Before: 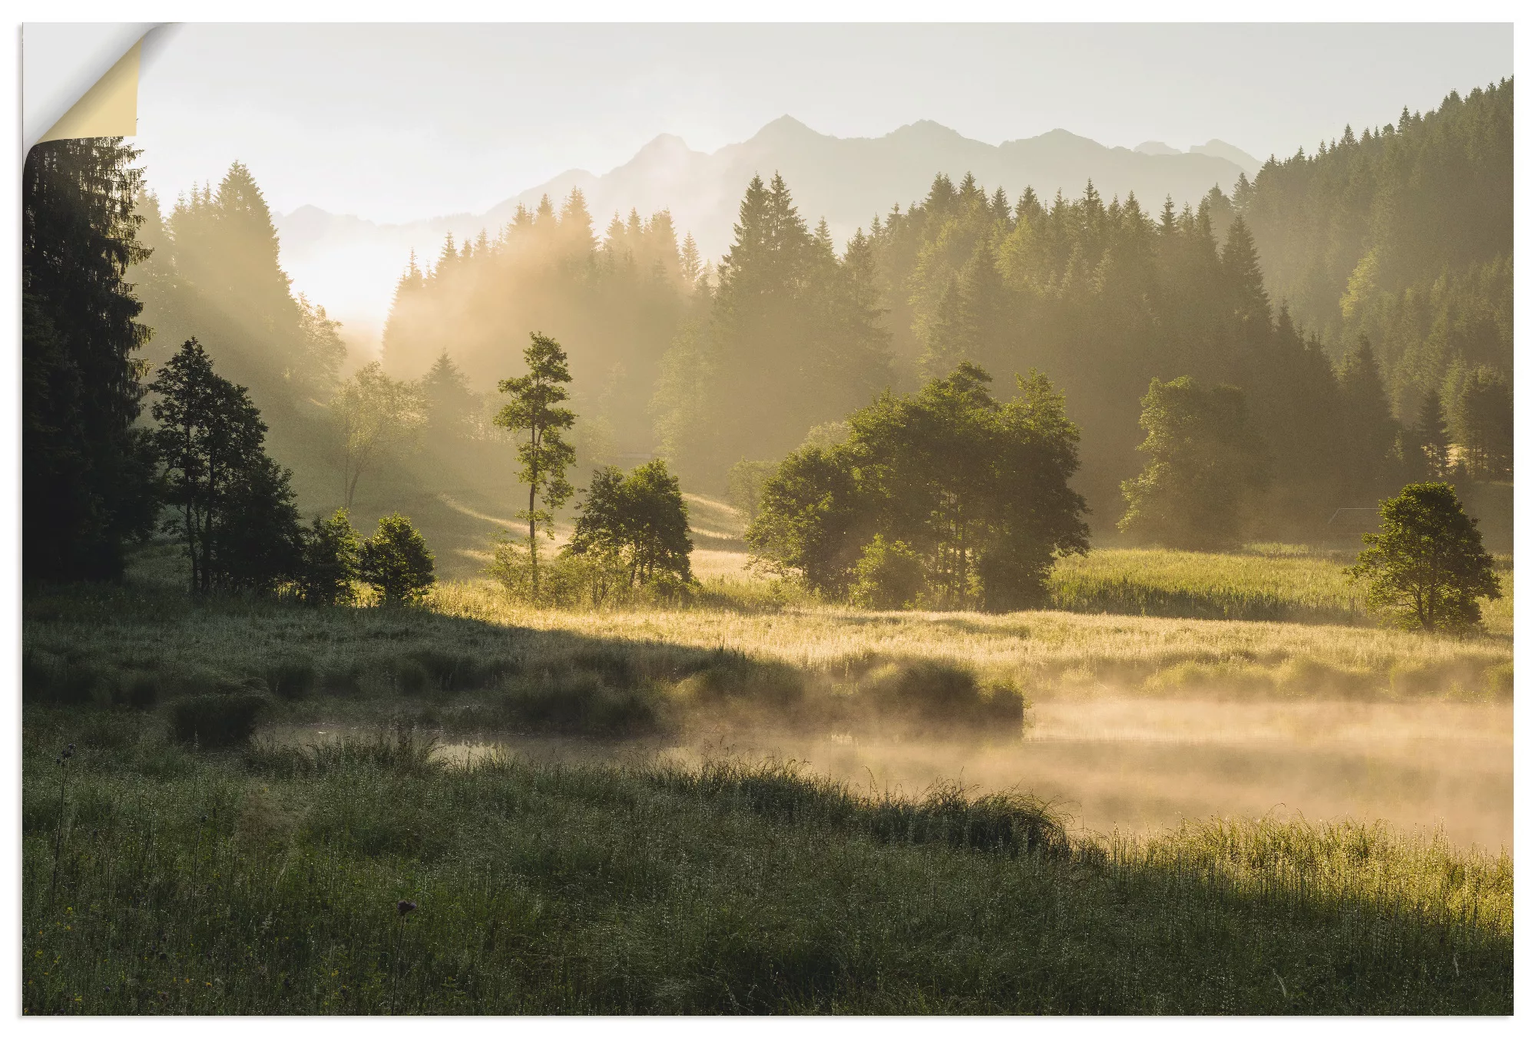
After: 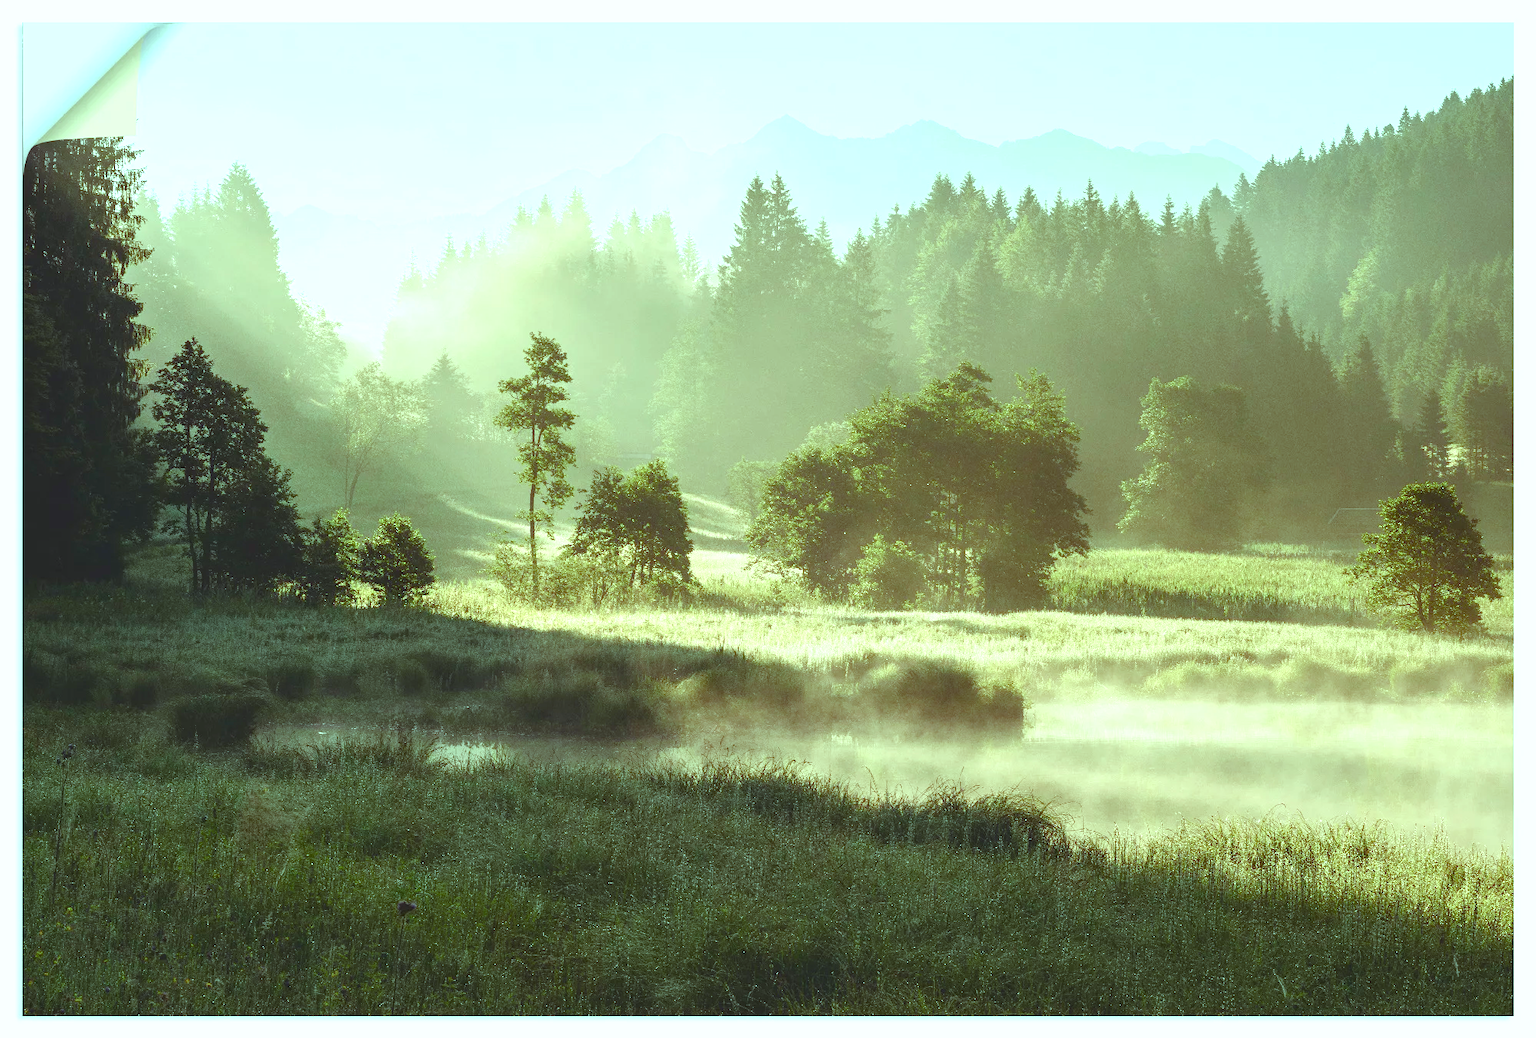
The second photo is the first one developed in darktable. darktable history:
exposure: black level correction -0.002, exposure 0.706 EV, compensate exposure bias true, compensate highlight preservation false
color balance rgb: highlights gain › chroma 7.42%, highlights gain › hue 181.99°, perceptual saturation grading › global saturation 20%, perceptual saturation grading › highlights -49.863%, perceptual saturation grading › shadows 25.504%, global vibrance 15.158%
